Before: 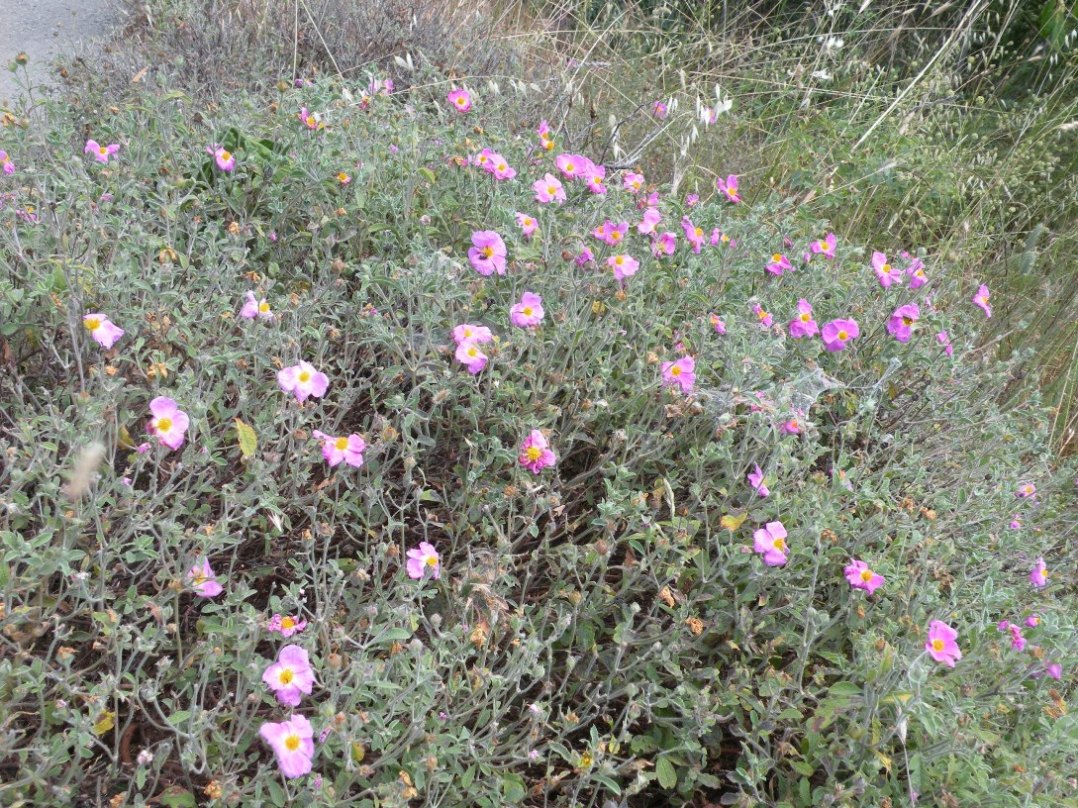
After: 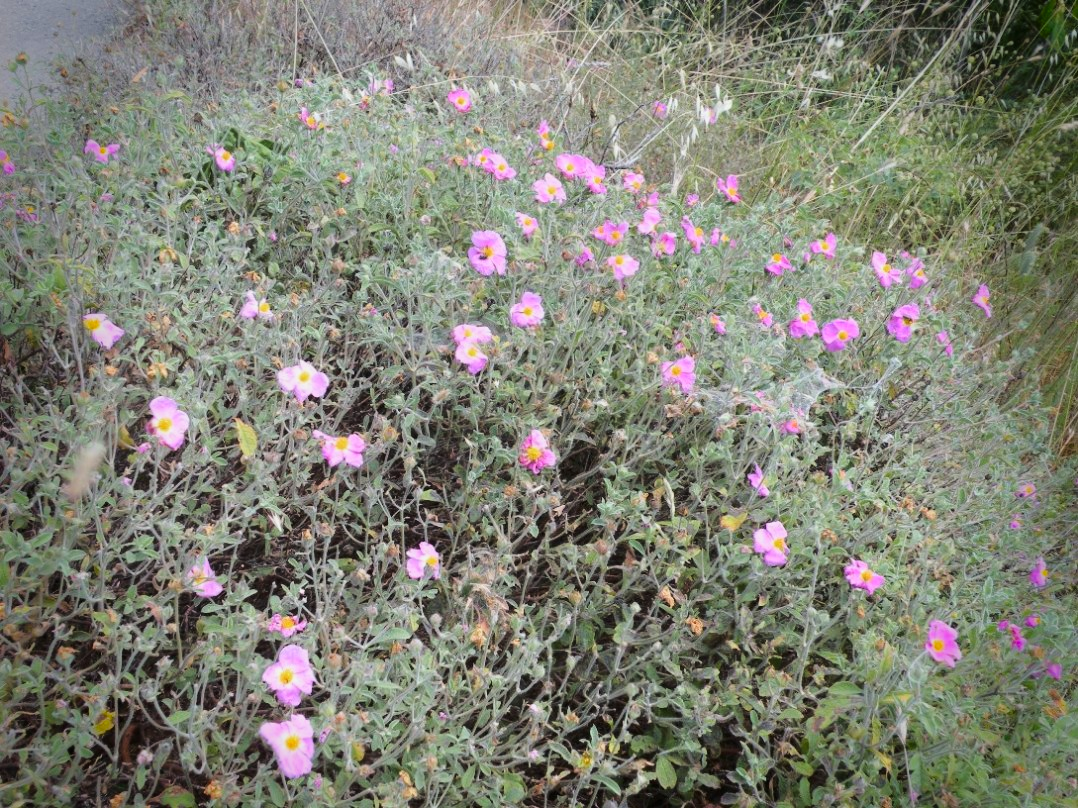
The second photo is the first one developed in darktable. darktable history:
vignetting: fall-off start 69.03%, fall-off radius 30.69%, saturation 0.381, width/height ratio 0.992, shape 0.854
shadows and highlights: shadows -69.8, highlights 36.3, soften with gaussian
tone curve: curves: ch0 [(0, 0) (0.23, 0.189) (0.486, 0.52) (0.822, 0.825) (0.994, 0.955)]; ch1 [(0, 0) (0.226, 0.261) (0.379, 0.442) (0.469, 0.468) (0.495, 0.498) (0.514, 0.509) (0.561, 0.603) (0.59, 0.656) (1, 1)]; ch2 [(0, 0) (0.269, 0.299) (0.459, 0.43) (0.498, 0.5) (0.523, 0.52) (0.586, 0.569) (0.635, 0.617) (0.659, 0.681) (0.718, 0.764) (1, 1)], color space Lab, linked channels, preserve colors none
